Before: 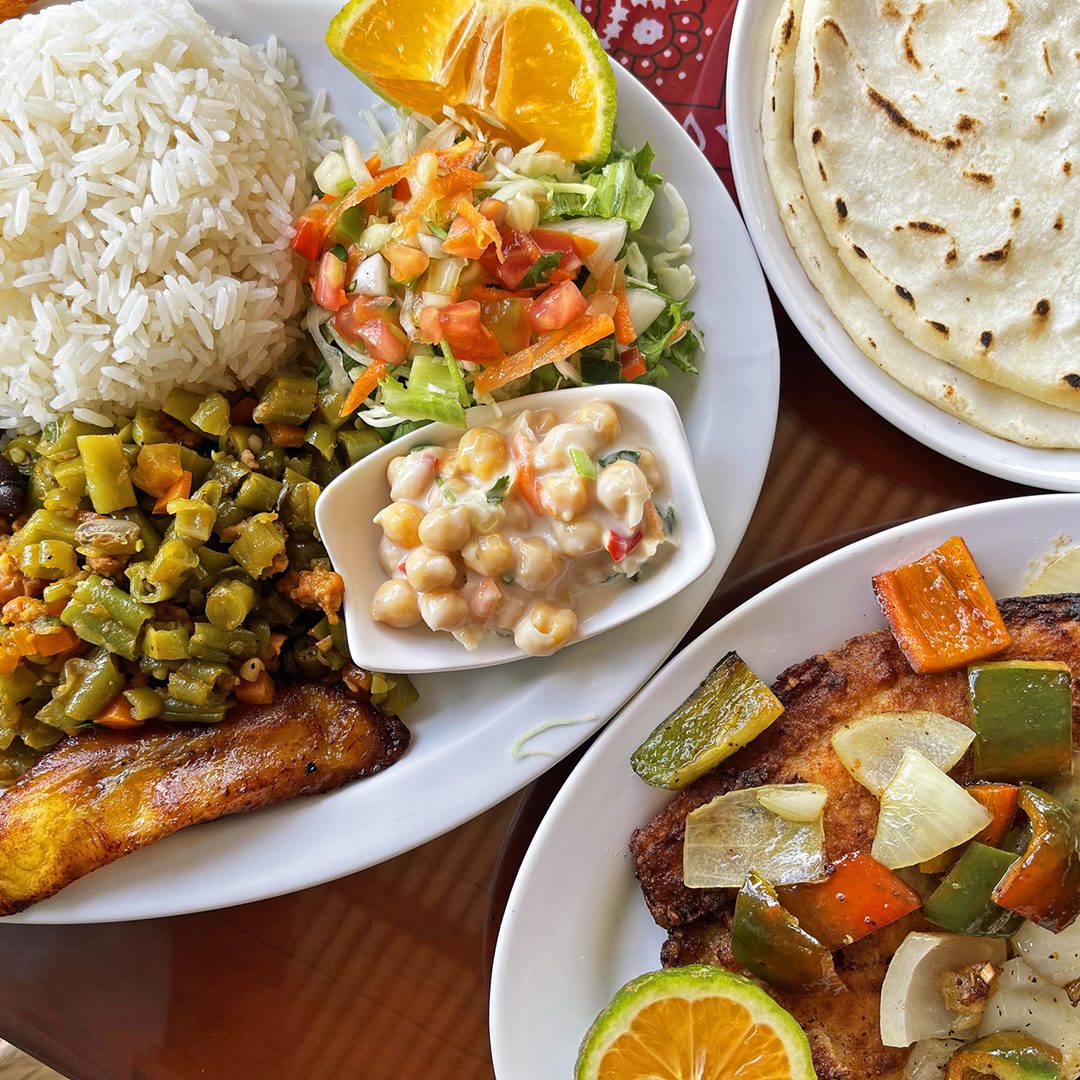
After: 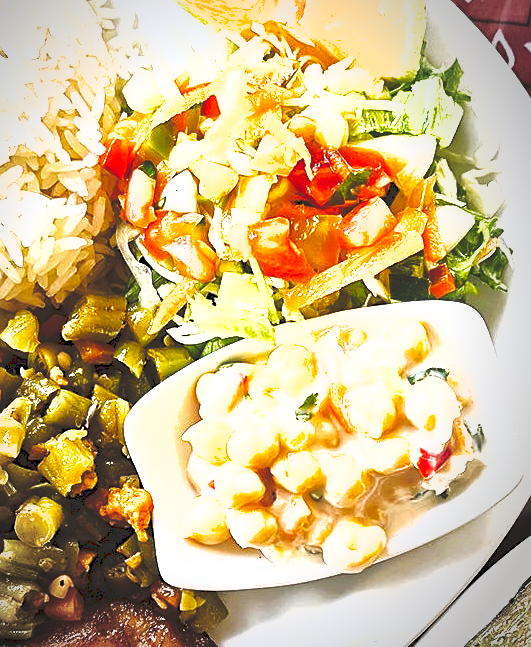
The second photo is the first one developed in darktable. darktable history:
tone curve: curves: ch0 [(0, 0) (0.003, 0.117) (0.011, 0.118) (0.025, 0.123) (0.044, 0.13) (0.069, 0.137) (0.1, 0.149) (0.136, 0.157) (0.177, 0.184) (0.224, 0.217) (0.277, 0.257) (0.335, 0.324) (0.399, 0.406) (0.468, 0.511) (0.543, 0.609) (0.623, 0.712) (0.709, 0.8) (0.801, 0.877) (0.898, 0.938) (1, 1)], preserve colors none
crop: left 17.771%, top 7.705%, right 33.039%, bottom 32.384%
vignetting: center (-0.117, -0.007), automatic ratio true
exposure: exposure 0.509 EV, compensate exposure bias true, compensate highlight preservation false
shadows and highlights: on, module defaults
sharpen: on, module defaults
color balance rgb: perceptual saturation grading › global saturation 0.047%, perceptual brilliance grading › highlights 47.718%, perceptual brilliance grading › mid-tones 21.311%, perceptual brilliance grading › shadows -6.179%
